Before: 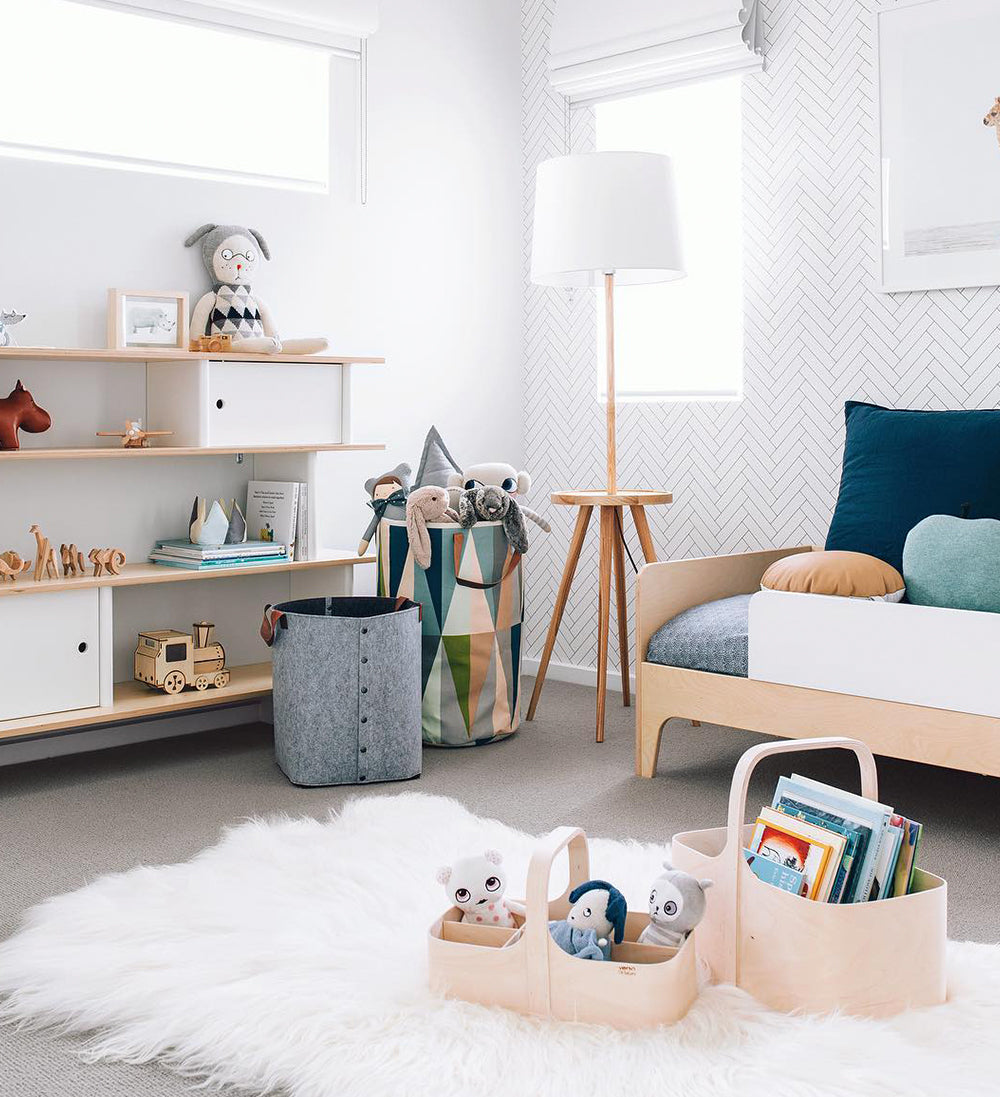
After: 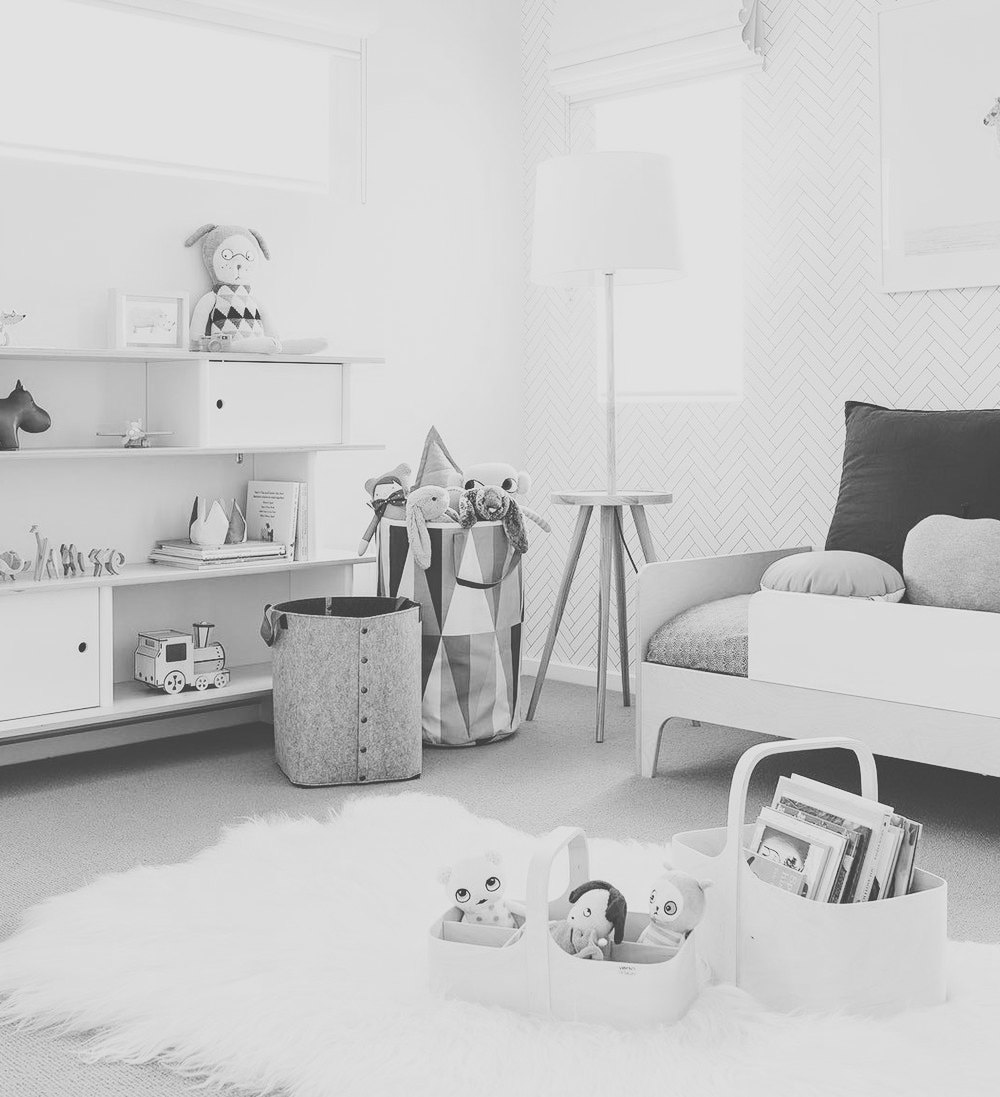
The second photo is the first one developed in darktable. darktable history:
filmic rgb: black relative exposure -5 EV, hardness 2.88, contrast 1.3
tone curve: curves: ch0 [(0, 0) (0.003, 0.161) (0.011, 0.161) (0.025, 0.161) (0.044, 0.161) (0.069, 0.161) (0.1, 0.161) (0.136, 0.163) (0.177, 0.179) (0.224, 0.207) (0.277, 0.243) (0.335, 0.292) (0.399, 0.361) (0.468, 0.452) (0.543, 0.547) (0.623, 0.638) (0.709, 0.731) (0.801, 0.826) (0.898, 0.911) (1, 1)], preserve colors none
exposure: black level correction -0.071, exposure 0.5 EV, compensate highlight preservation false
velvia: on, module defaults
monochrome: a -74.22, b 78.2
